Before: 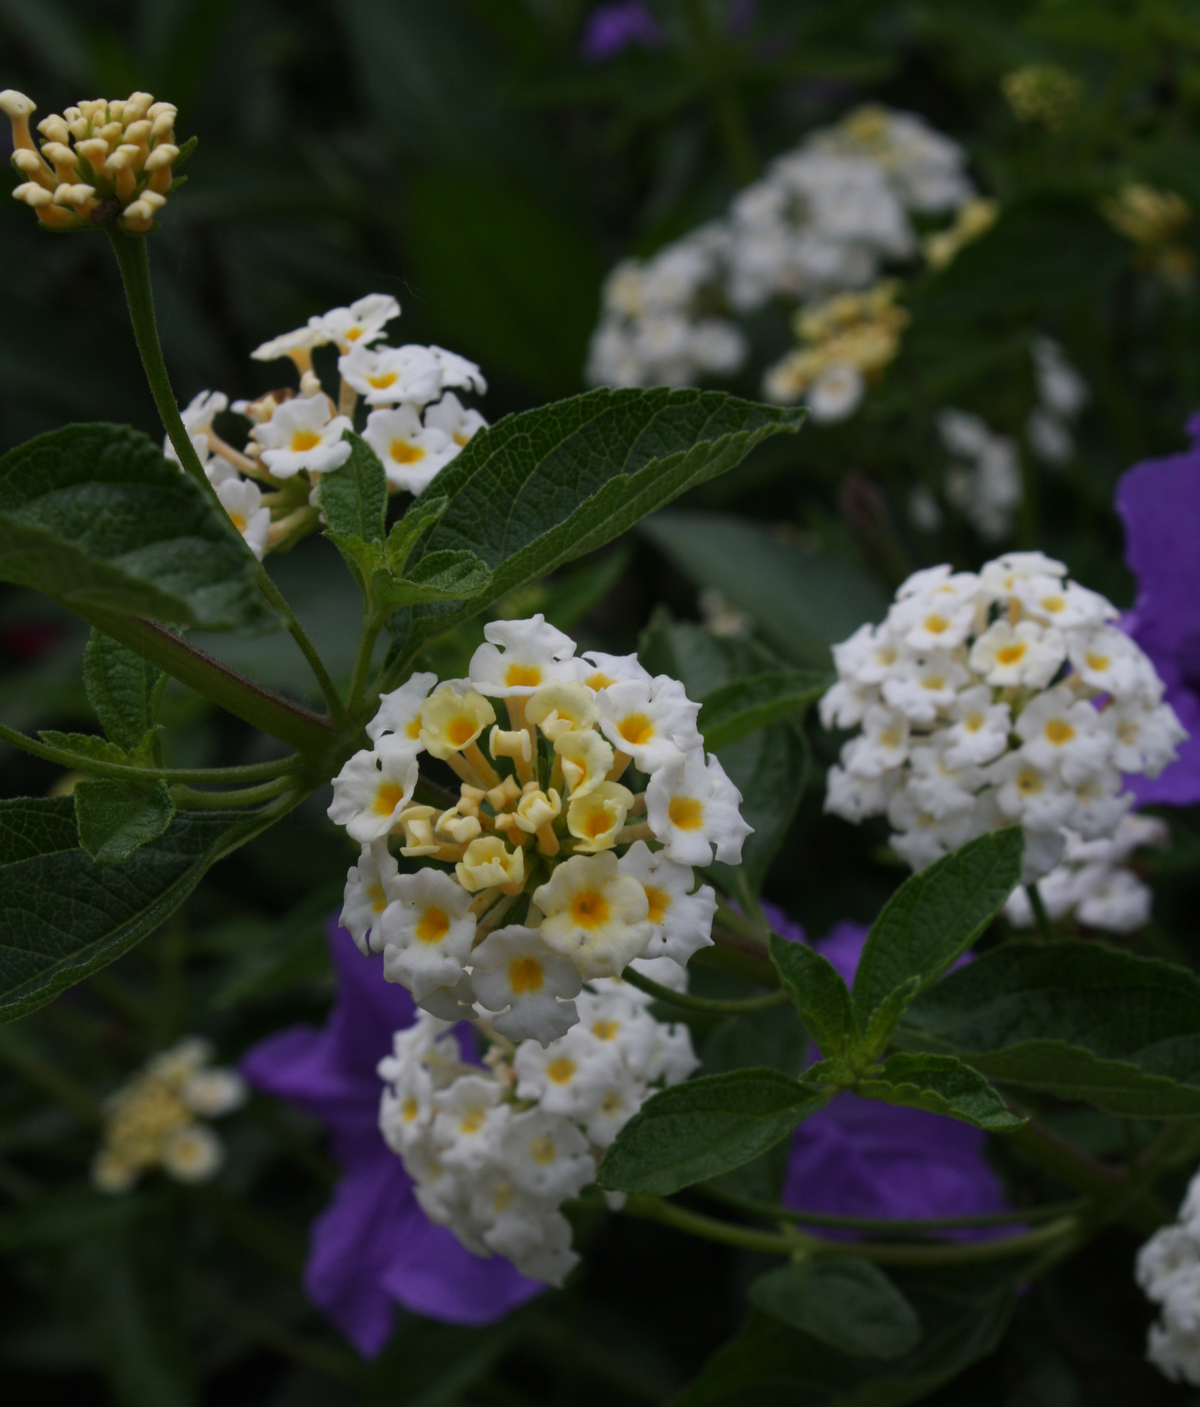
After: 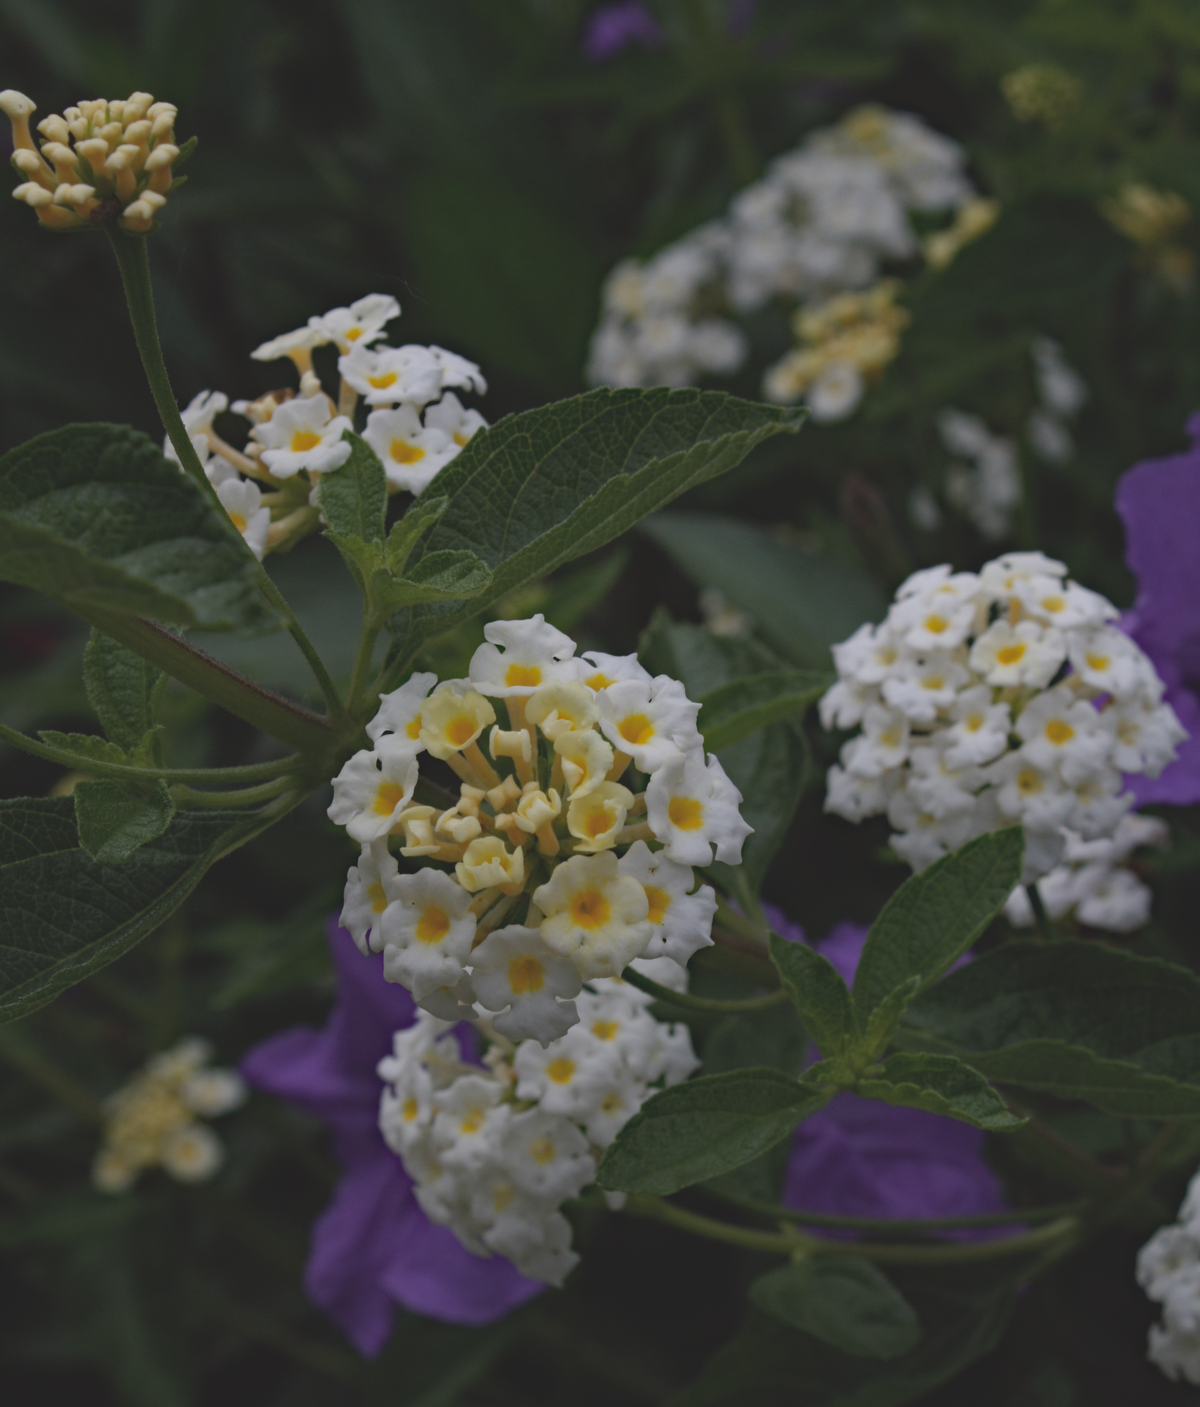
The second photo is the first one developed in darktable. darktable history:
contrast brightness saturation: contrast -0.26, saturation -0.43
color balance: lift [1, 1, 0.999, 1.001], gamma [1, 1.003, 1.005, 0.995], gain [1, 0.992, 0.988, 1.012], contrast 5%, output saturation 110%
haze removal: strength 0.29, distance 0.25, compatibility mode true, adaptive false
